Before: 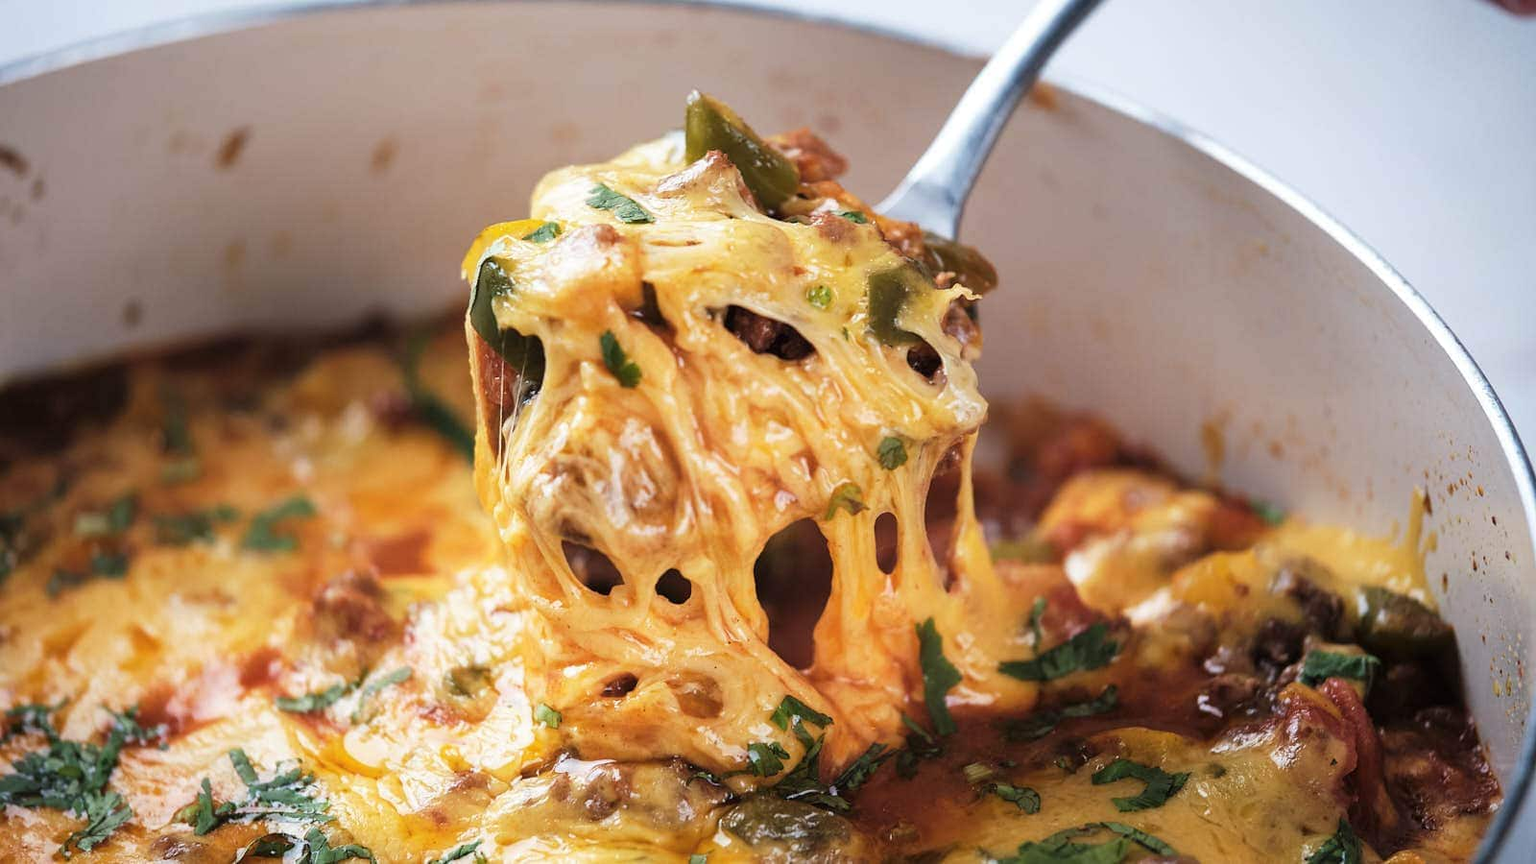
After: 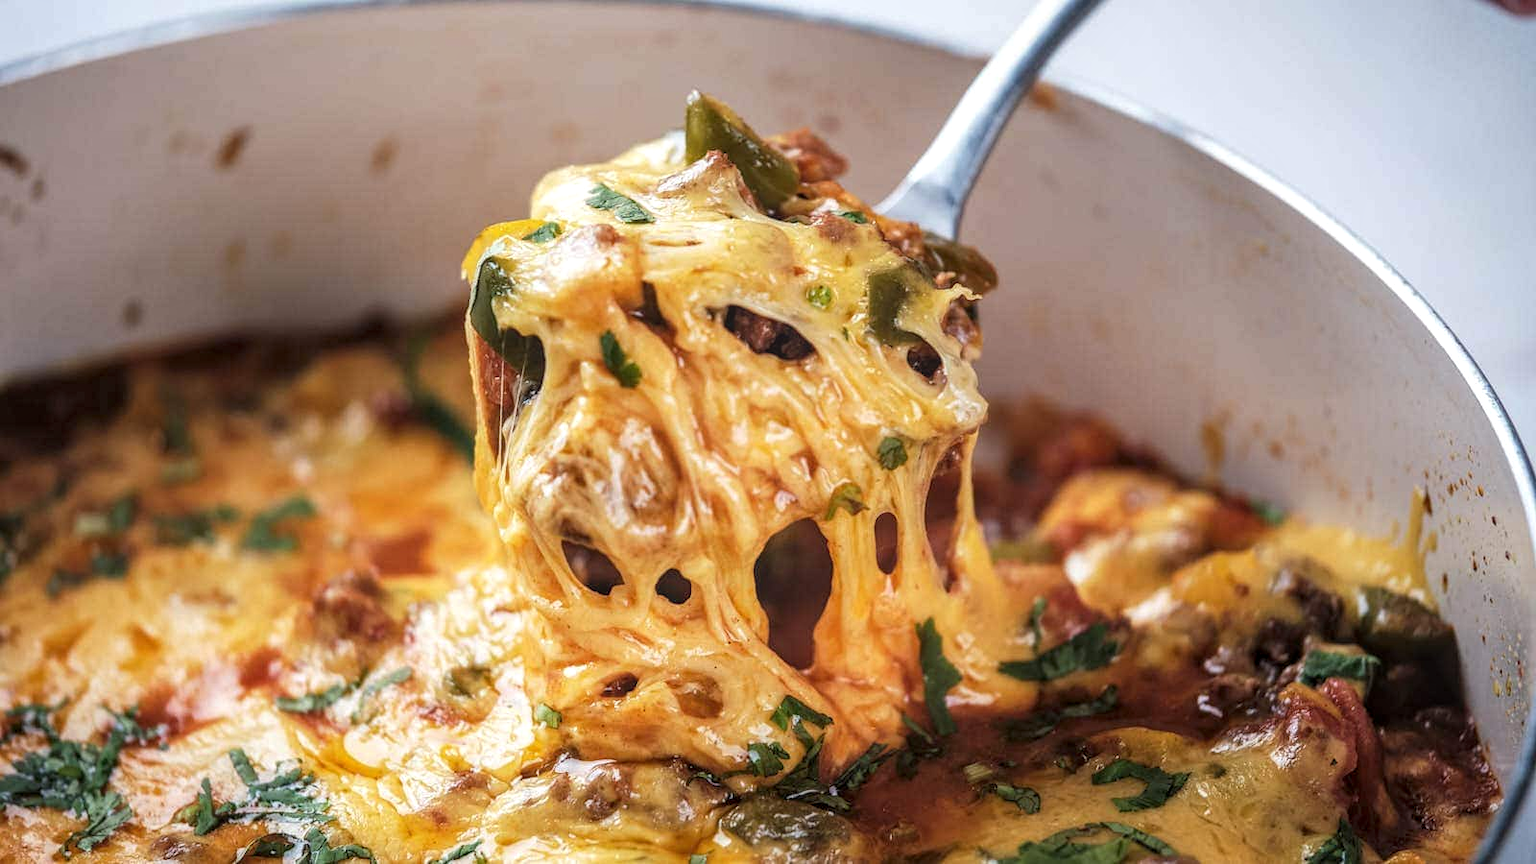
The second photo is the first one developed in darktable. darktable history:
local contrast: highlights 1%, shadows 2%, detail 134%
